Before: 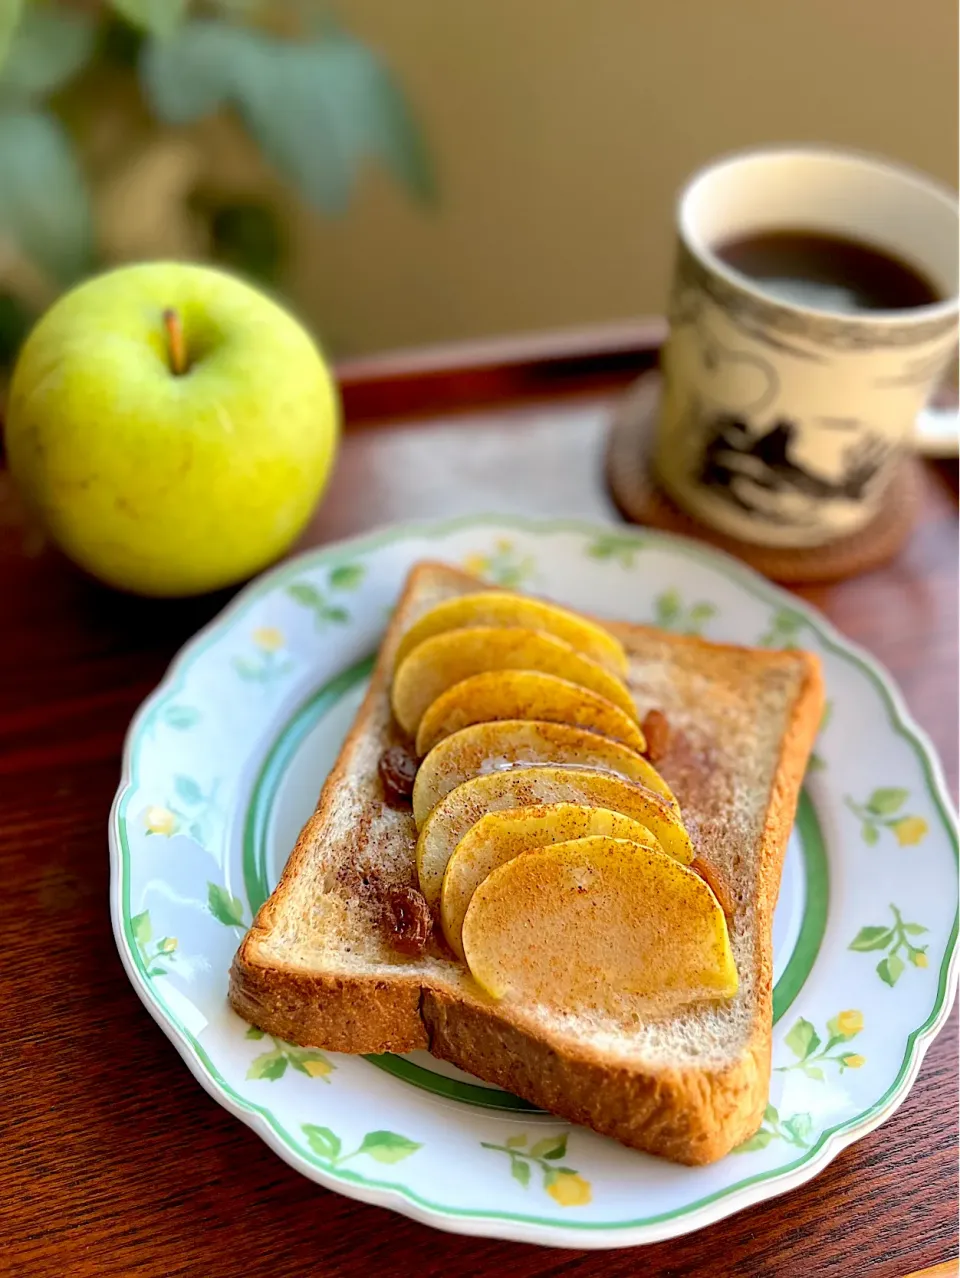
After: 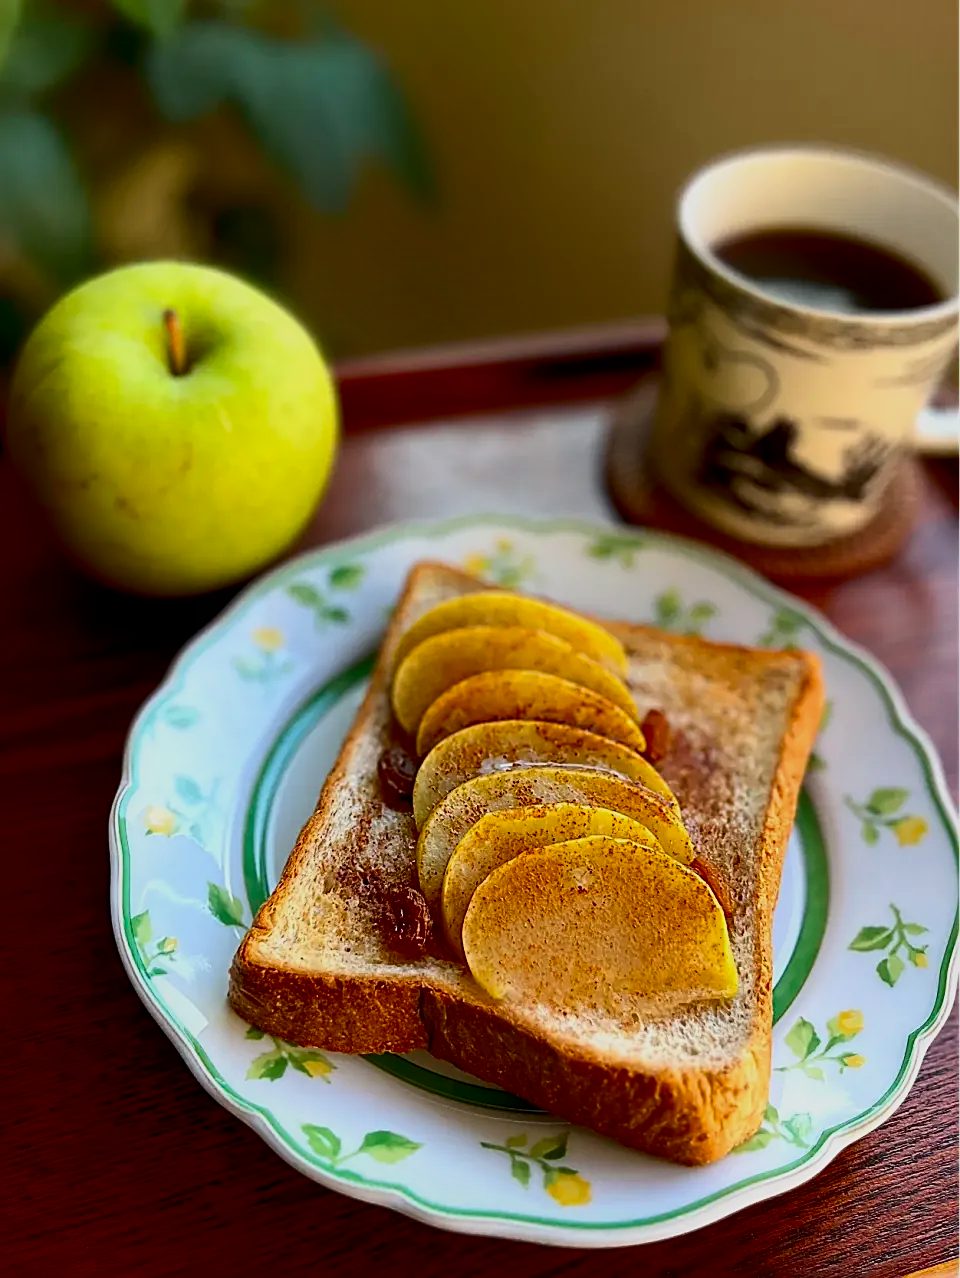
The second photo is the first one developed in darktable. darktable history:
exposure: black level correction 0, exposure -0.71 EV, compensate exposure bias true, compensate highlight preservation false
shadows and highlights: shadows -87.59, highlights -37.12, soften with gaussian
contrast brightness saturation: contrast 0.282
color correction: highlights b* -0.061, saturation 1.35
sharpen: on, module defaults
tone equalizer: on, module defaults
